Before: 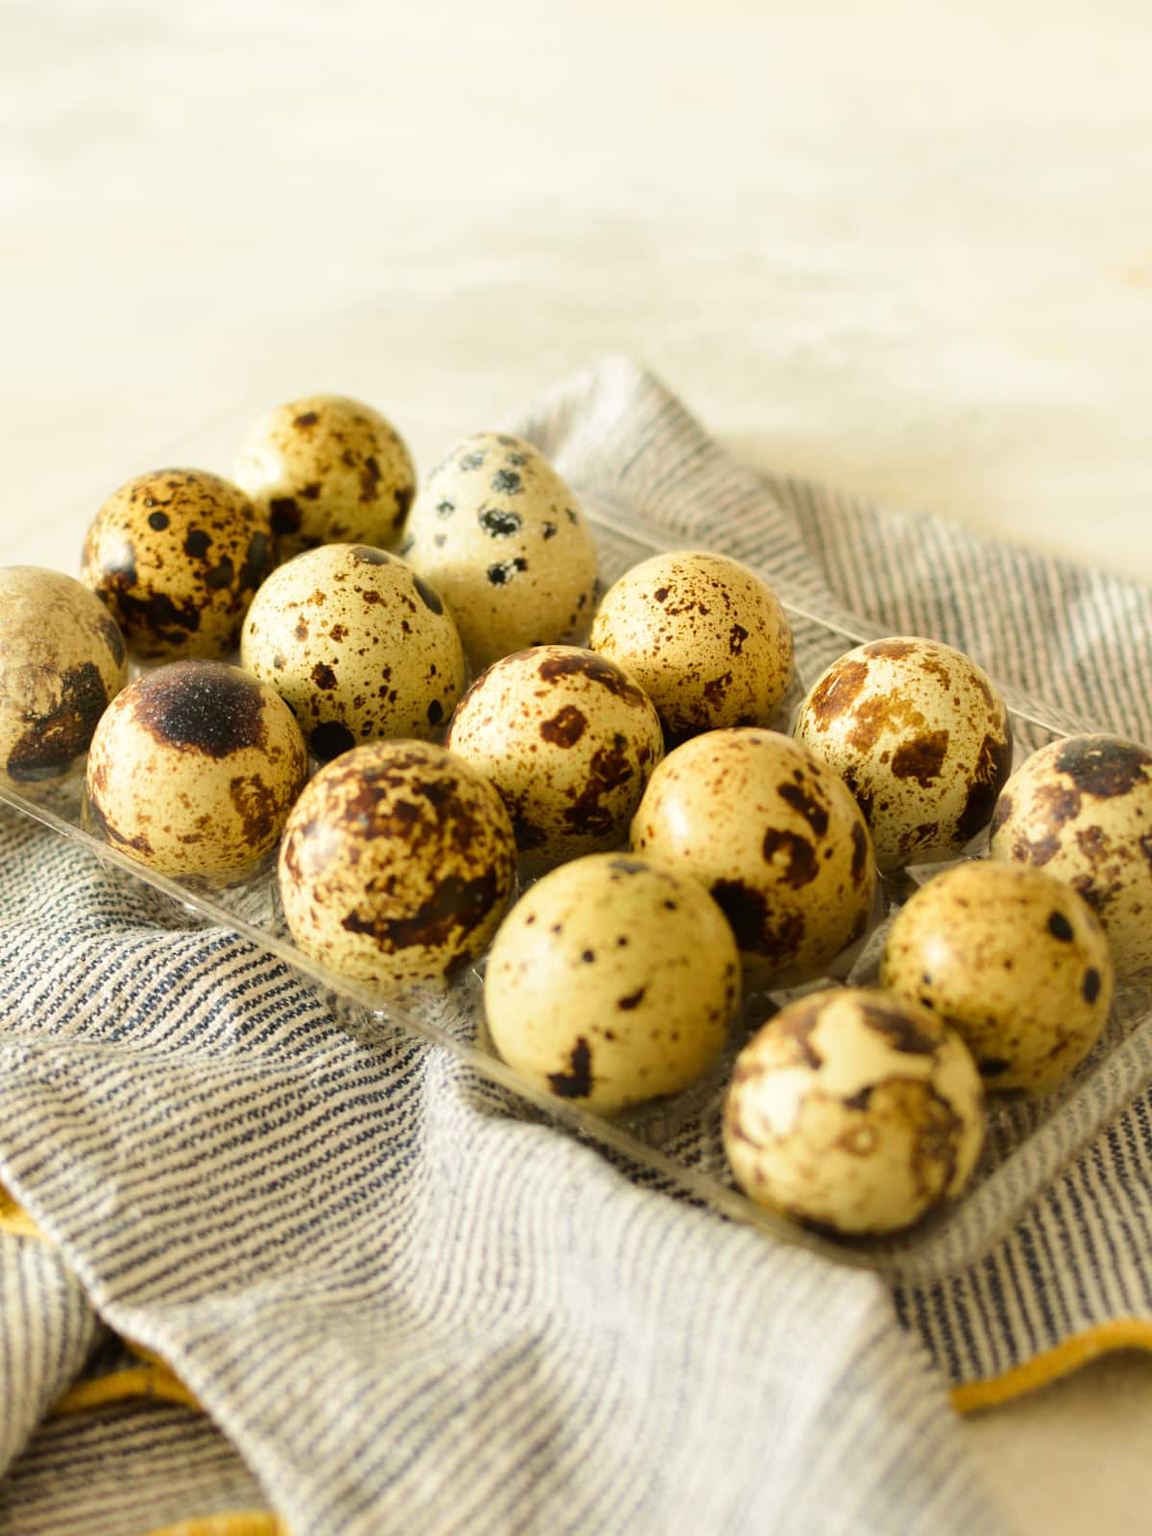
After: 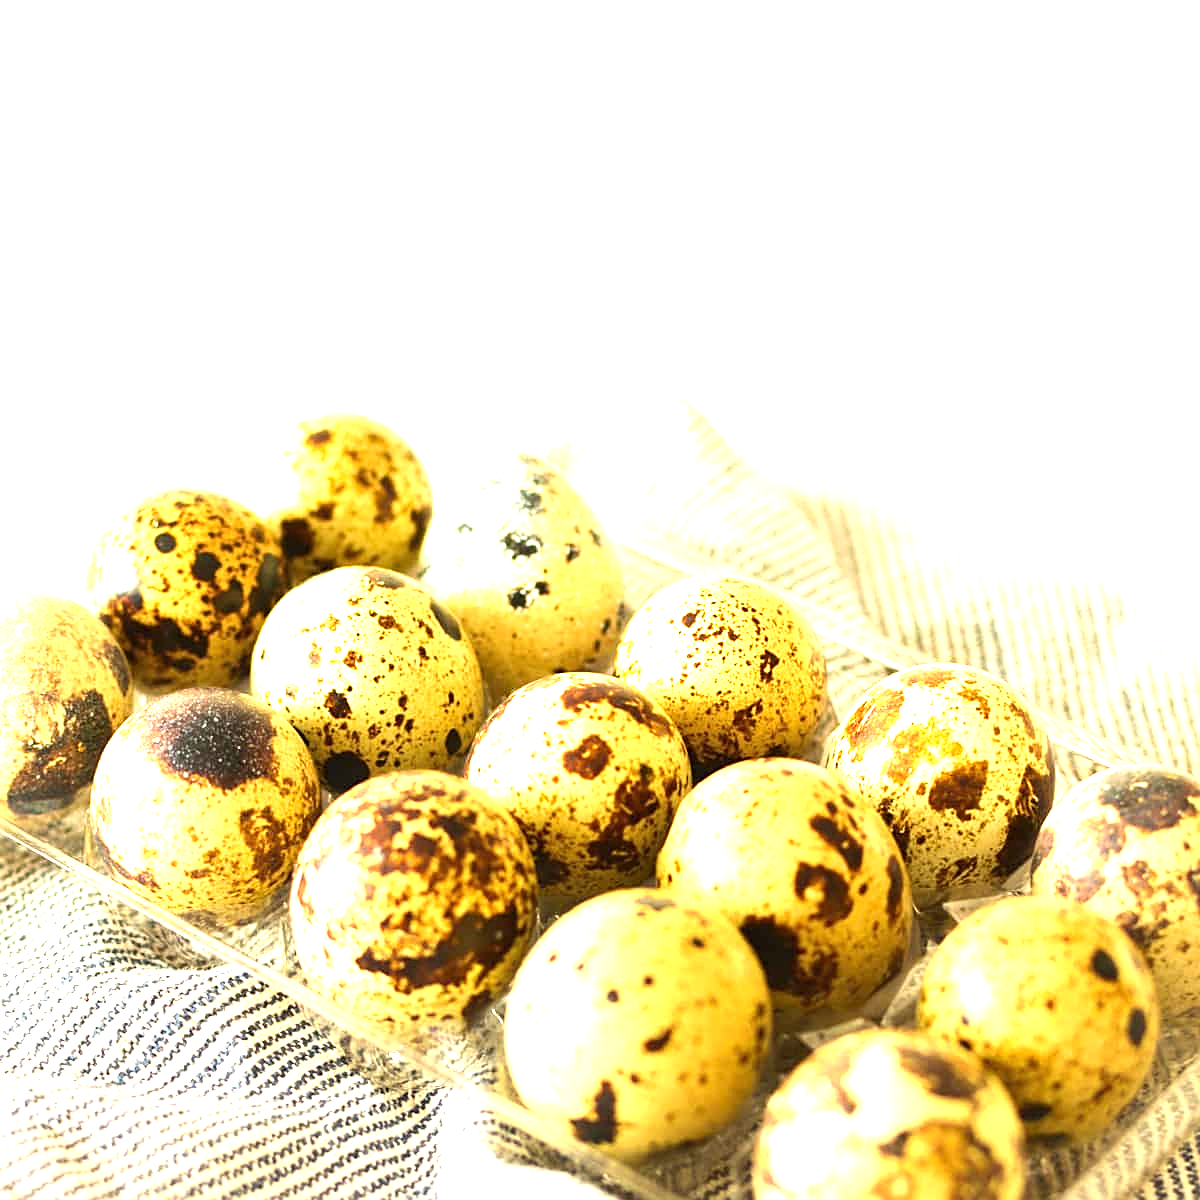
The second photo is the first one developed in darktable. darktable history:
sharpen: on, module defaults
exposure: black level correction 0, exposure 1.6 EV, compensate exposure bias true, compensate highlight preservation false
crop: bottom 24.967%
